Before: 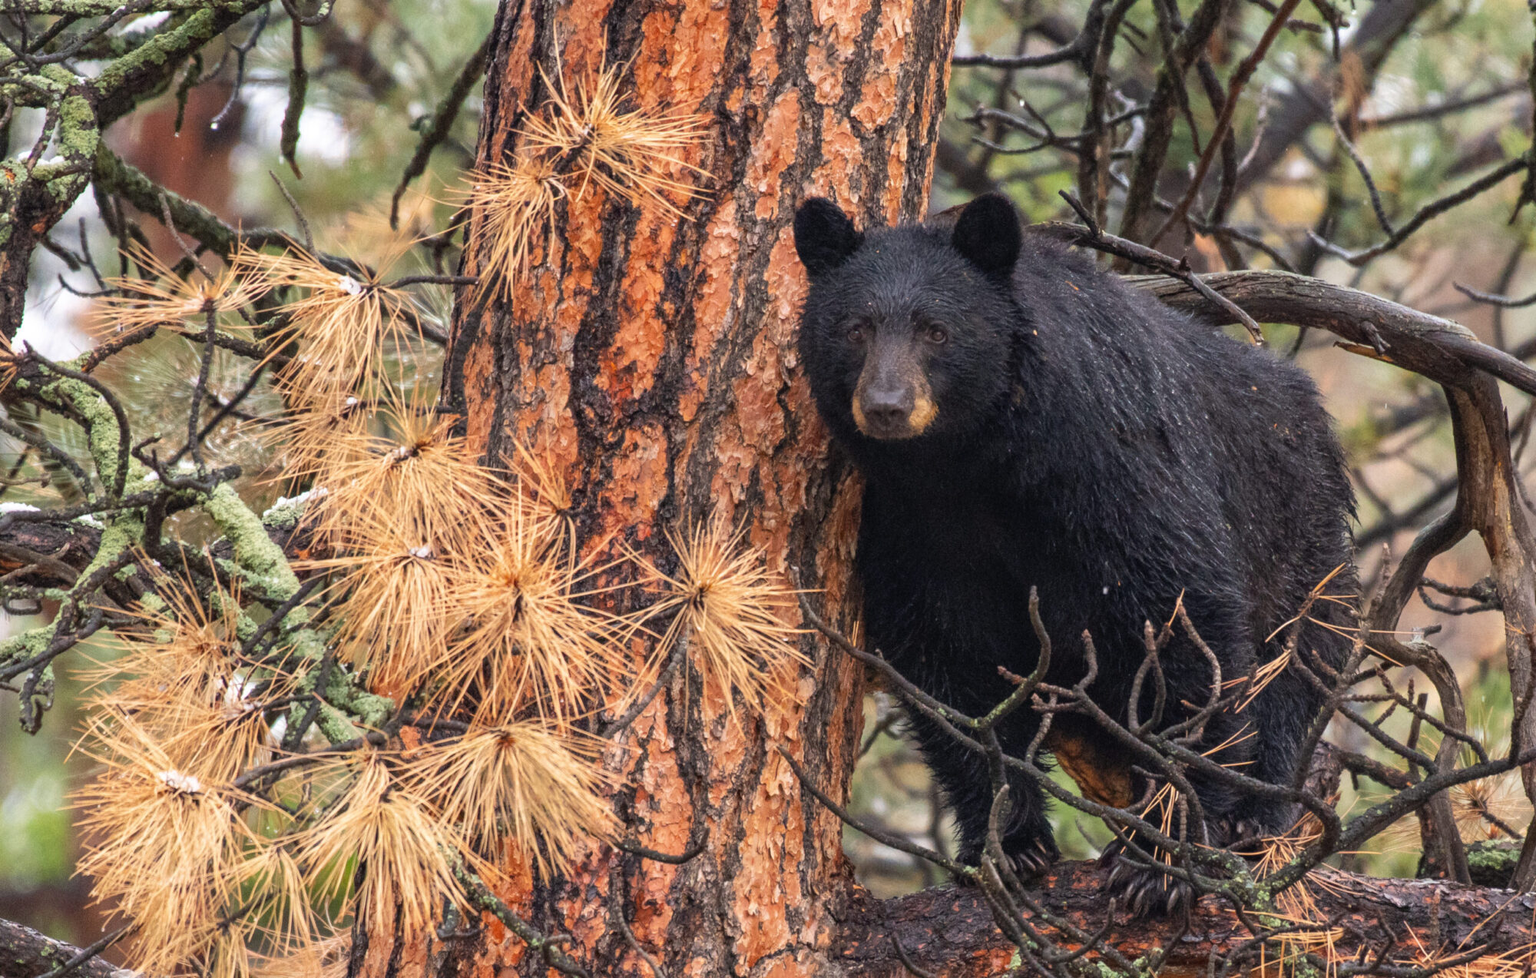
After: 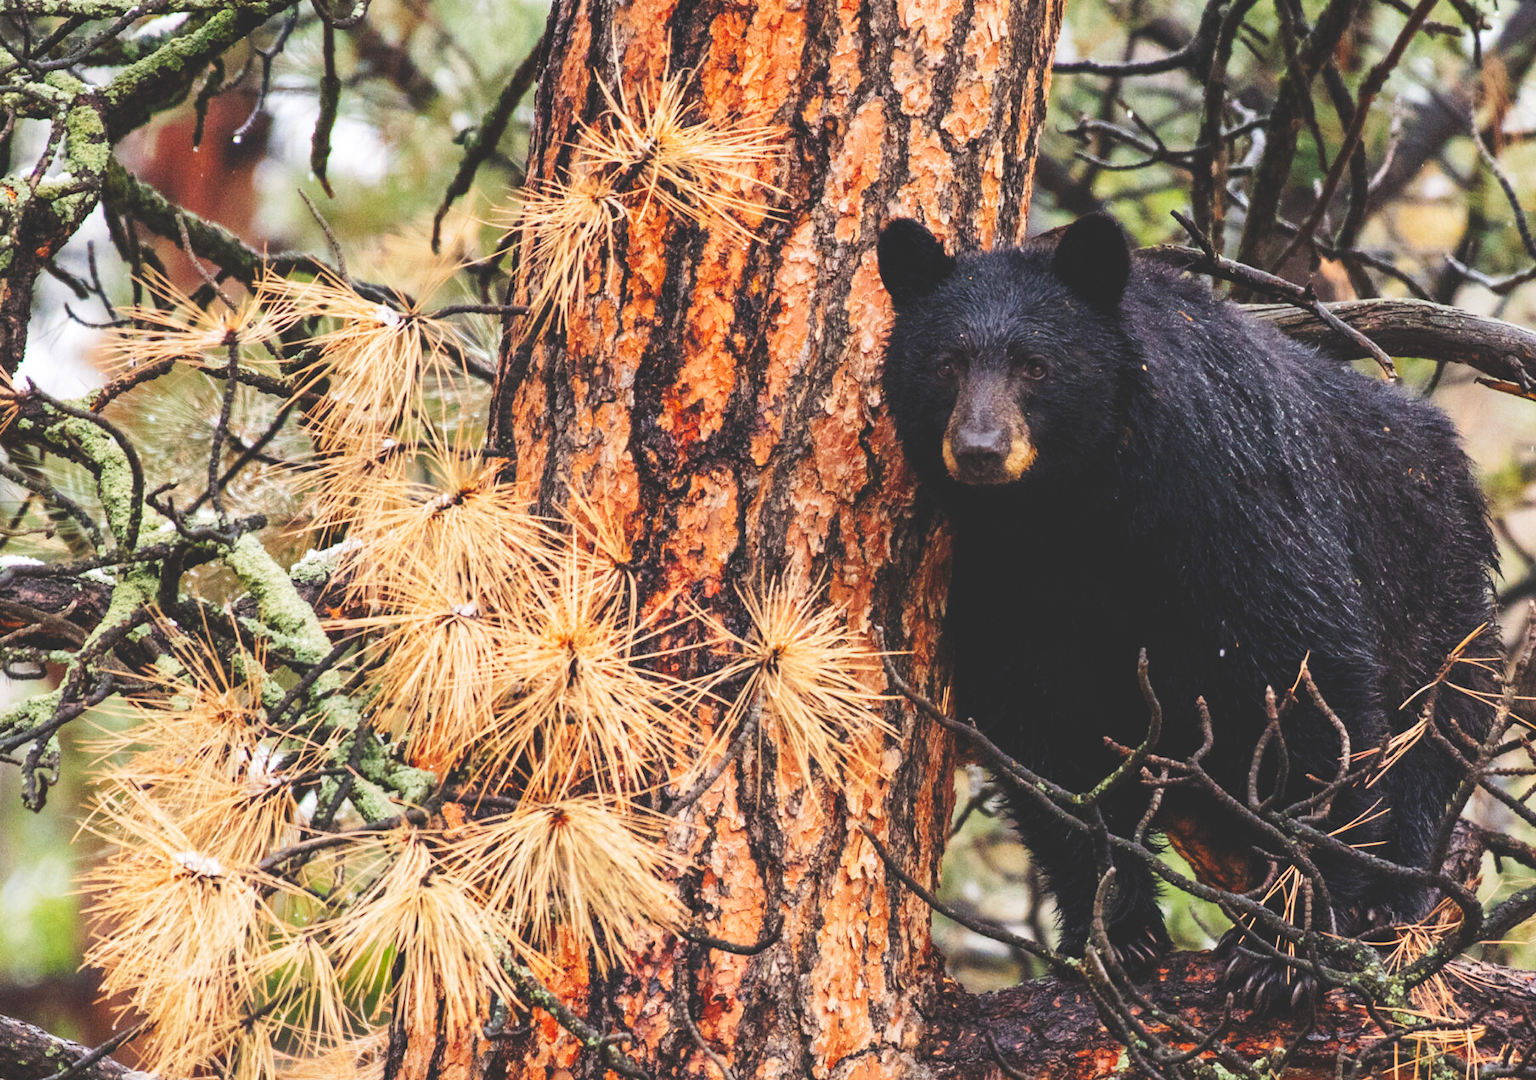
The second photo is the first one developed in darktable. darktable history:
crop: right 9.509%, bottom 0.031%
tone curve: curves: ch0 [(0, 0) (0.003, 0.172) (0.011, 0.177) (0.025, 0.177) (0.044, 0.177) (0.069, 0.178) (0.1, 0.181) (0.136, 0.19) (0.177, 0.208) (0.224, 0.226) (0.277, 0.274) (0.335, 0.338) (0.399, 0.43) (0.468, 0.535) (0.543, 0.635) (0.623, 0.726) (0.709, 0.815) (0.801, 0.882) (0.898, 0.936) (1, 1)], preserve colors none
